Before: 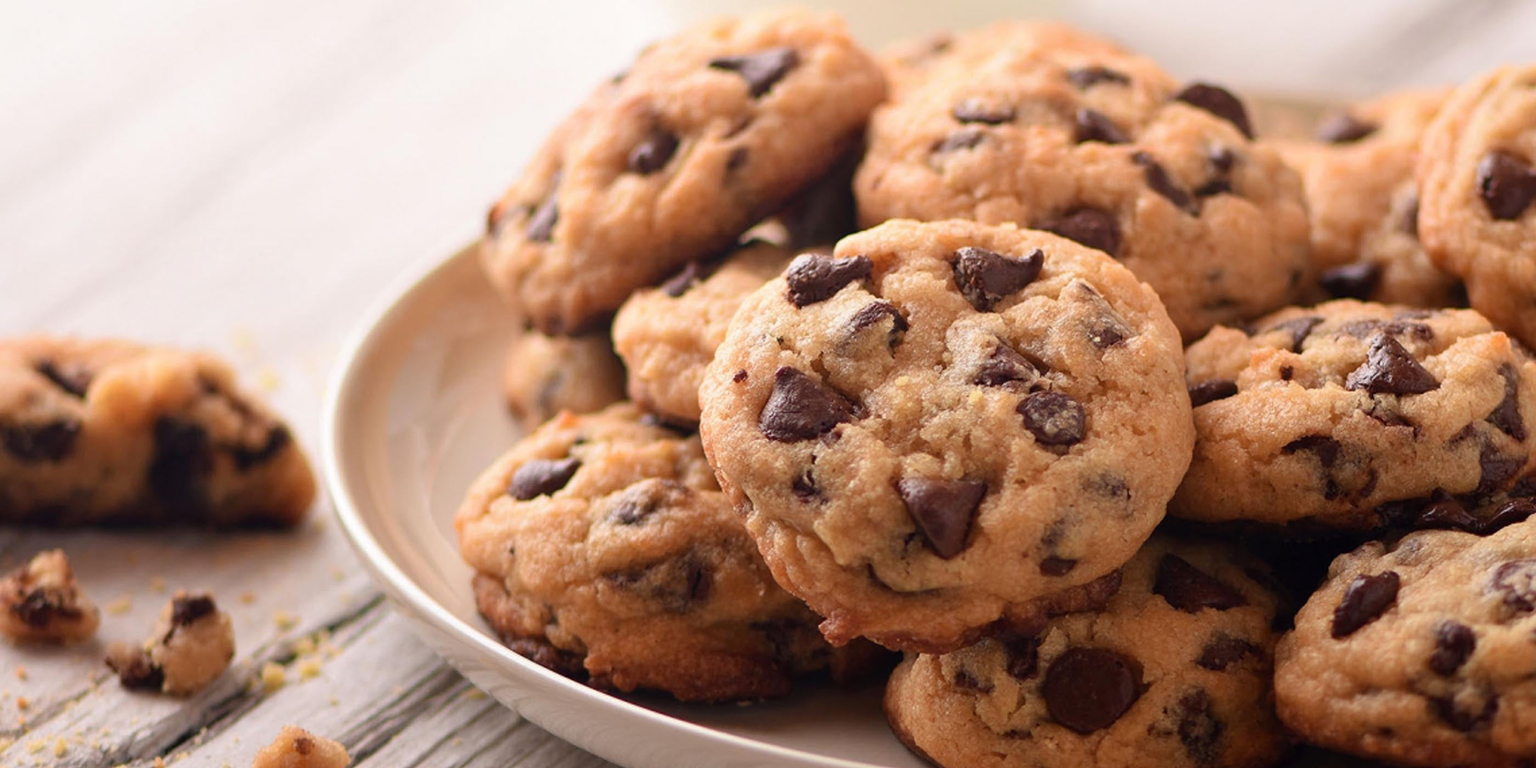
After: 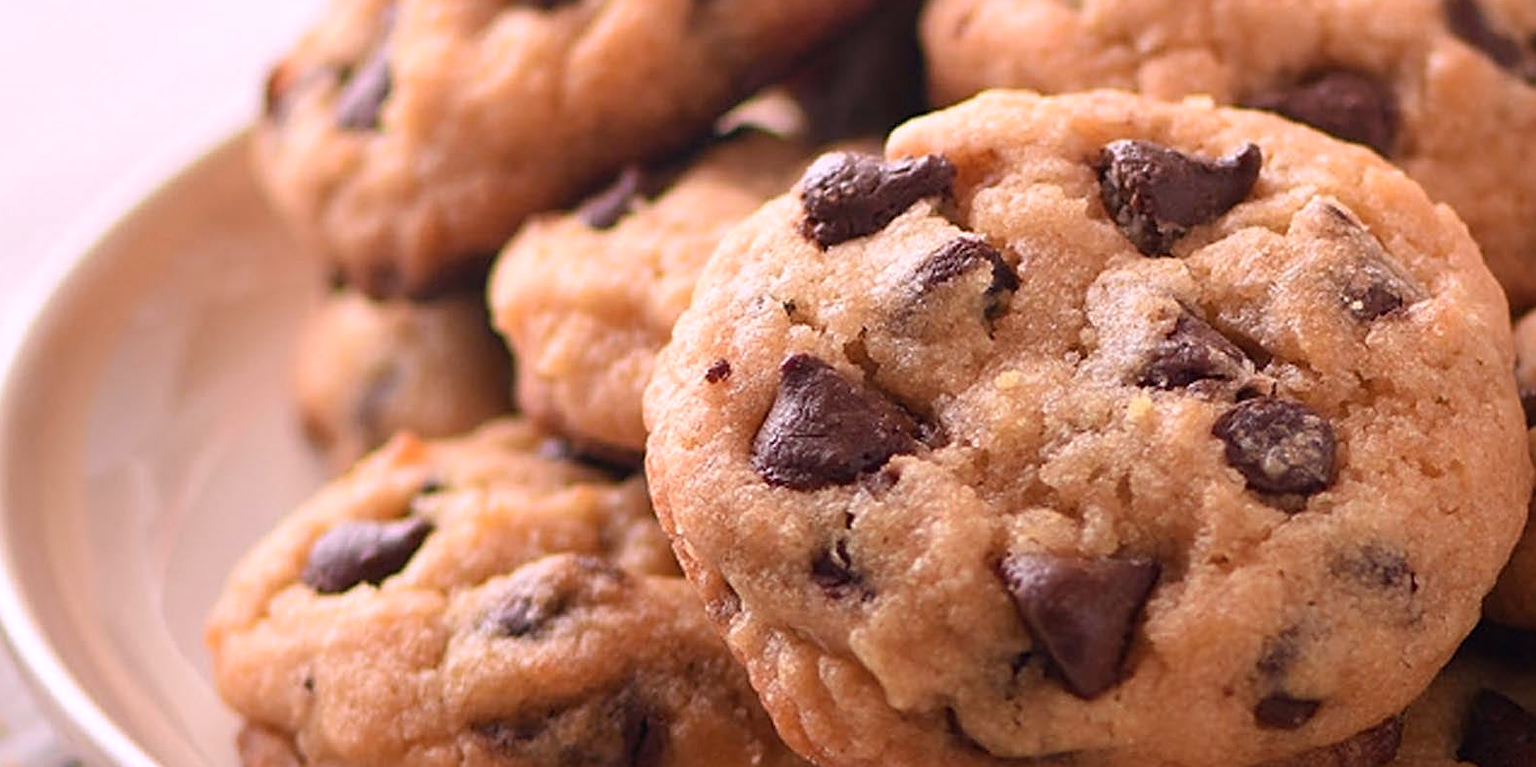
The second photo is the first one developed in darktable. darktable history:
crop and rotate: left 22.13%, top 22.054%, right 22.026%, bottom 22.102%
white balance: red 1.05, blue 1.072
sharpen: on, module defaults
